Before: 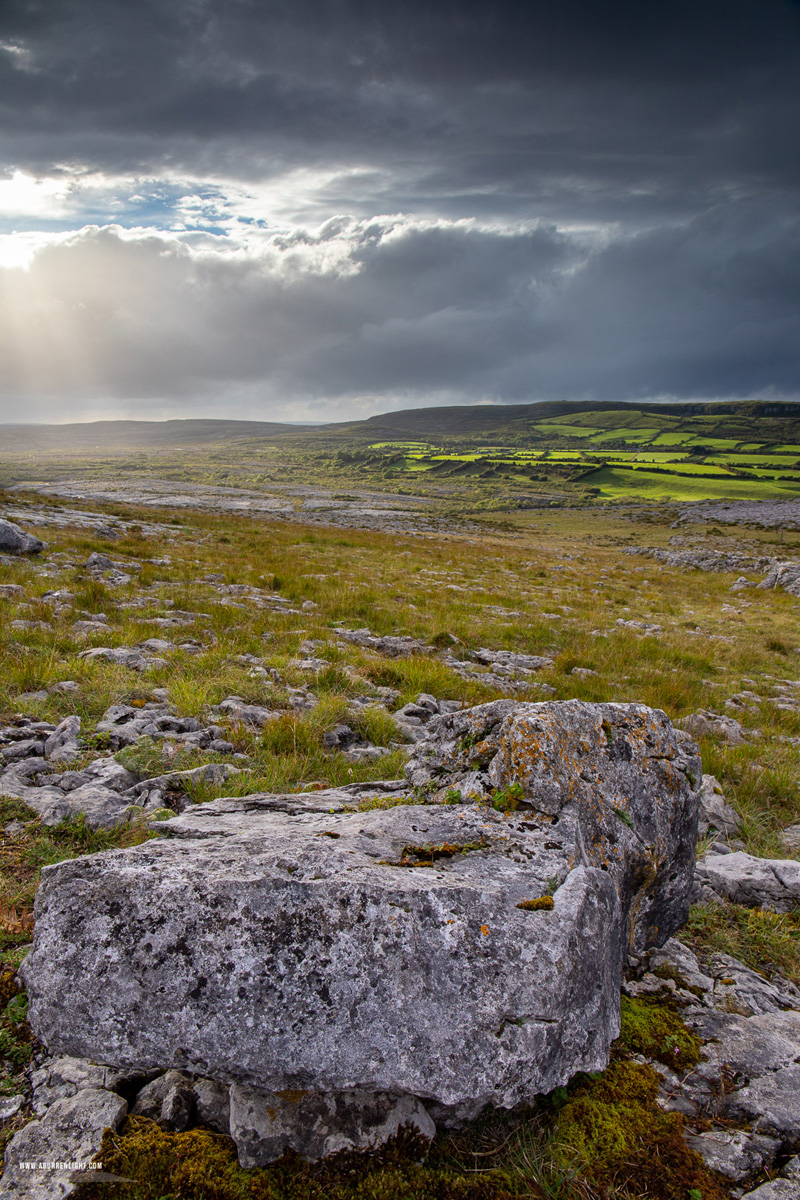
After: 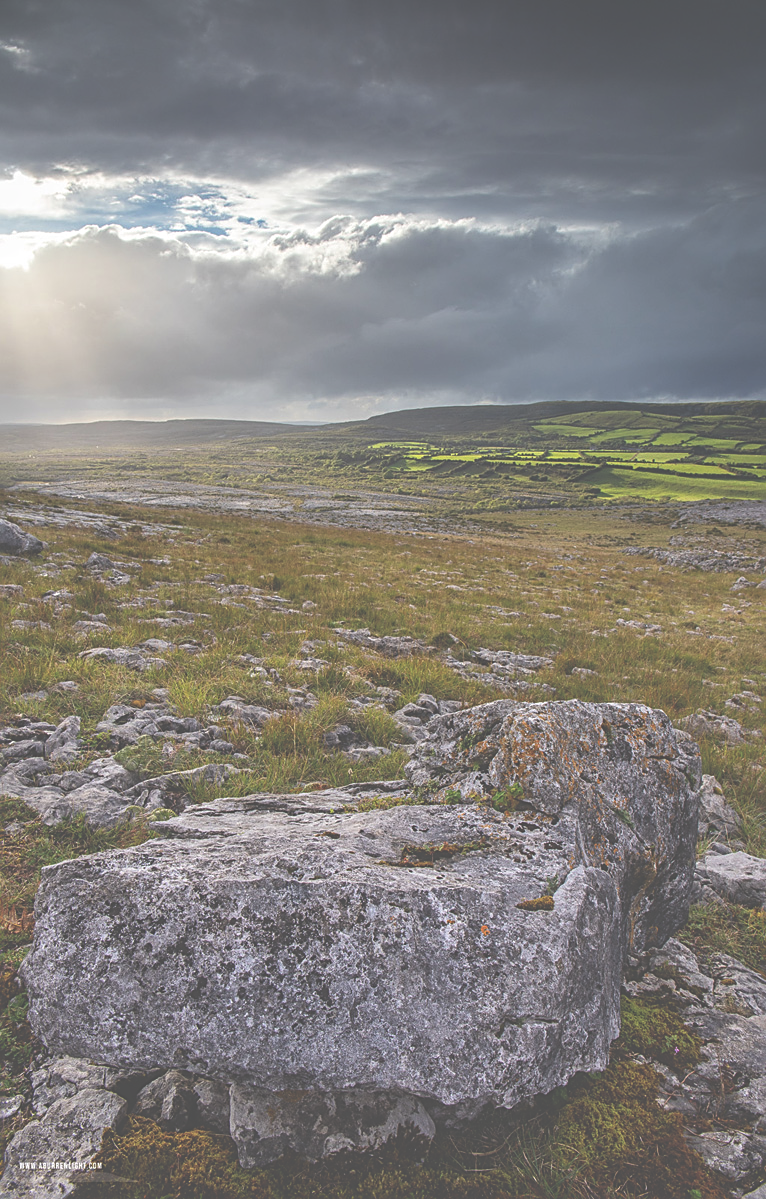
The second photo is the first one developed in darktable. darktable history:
crop: right 4.126%, bottom 0.031%
sharpen: on, module defaults
exposure: black level correction -0.087, compensate highlight preservation false
local contrast: detail 110%
